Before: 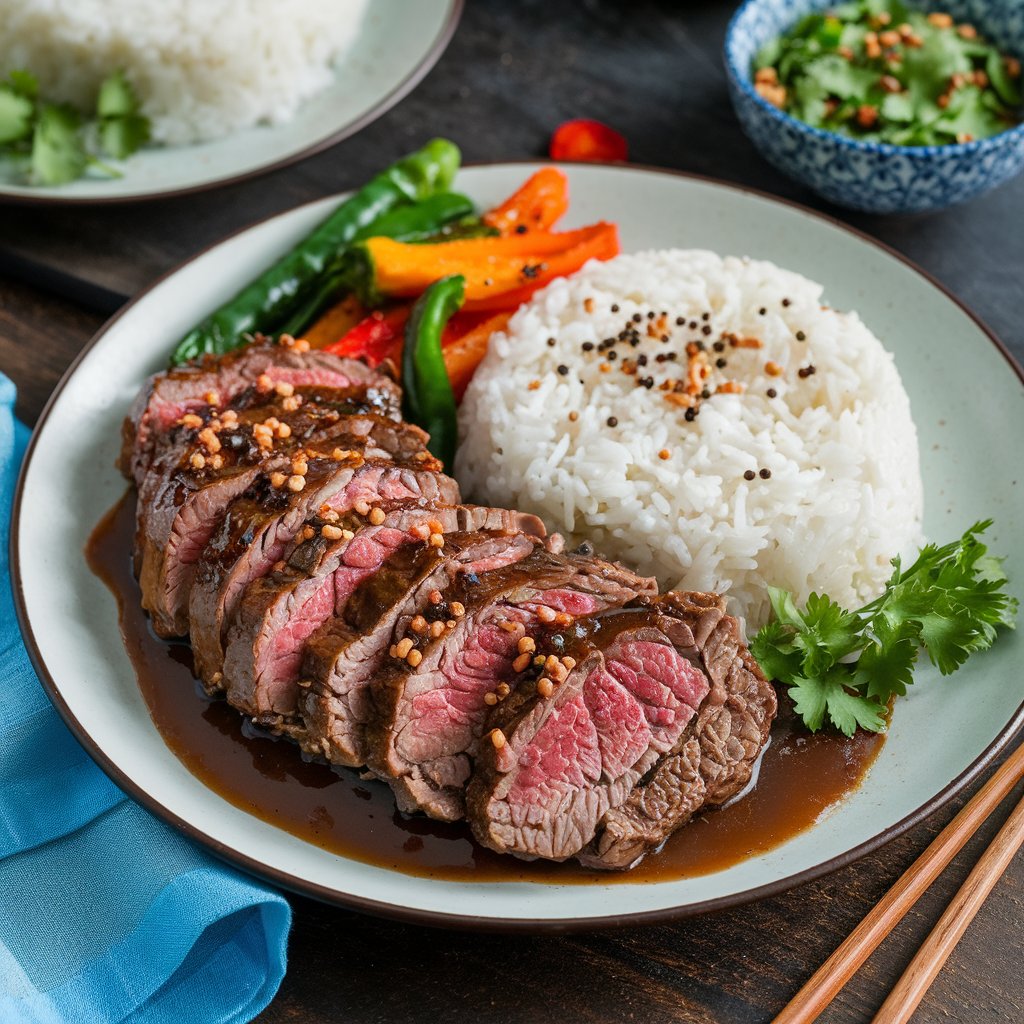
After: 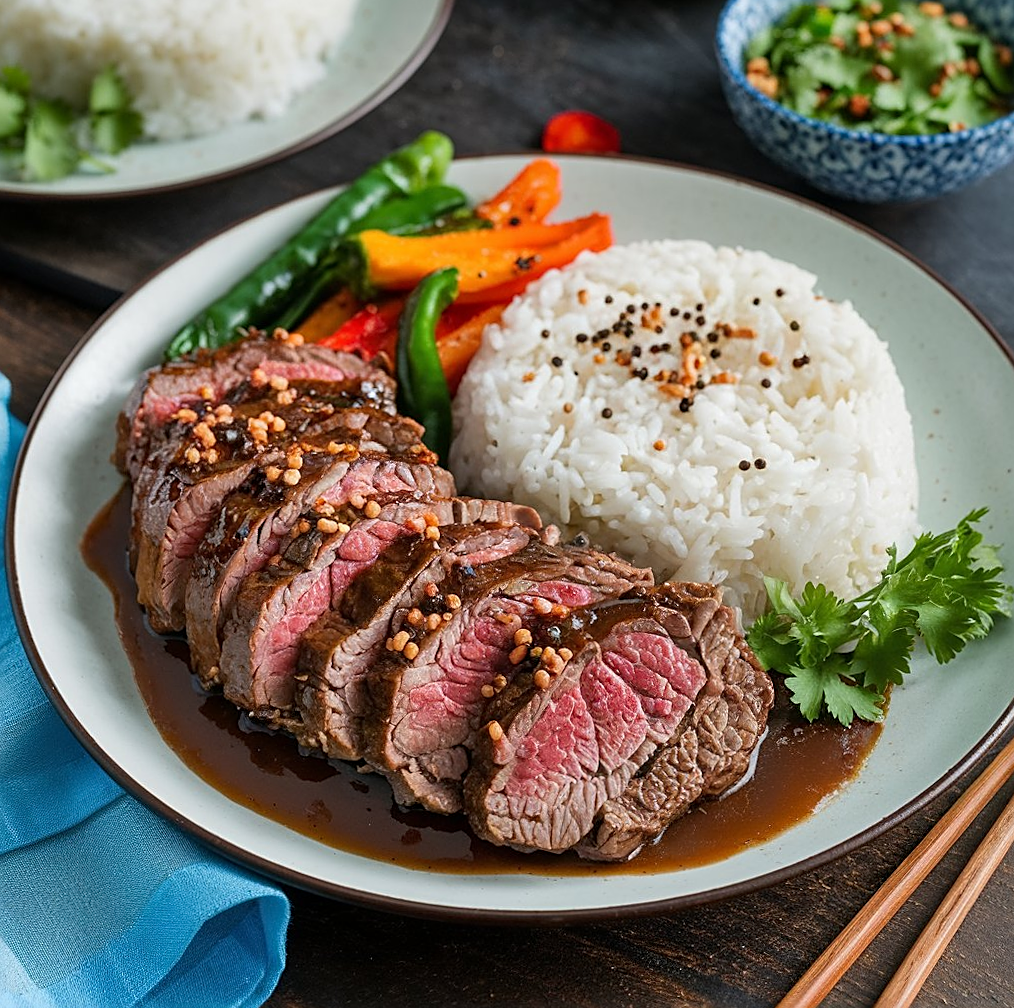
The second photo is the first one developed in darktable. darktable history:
sharpen: amount 0.55
rotate and perspective: rotation -0.45°, automatic cropping original format, crop left 0.008, crop right 0.992, crop top 0.012, crop bottom 0.988
